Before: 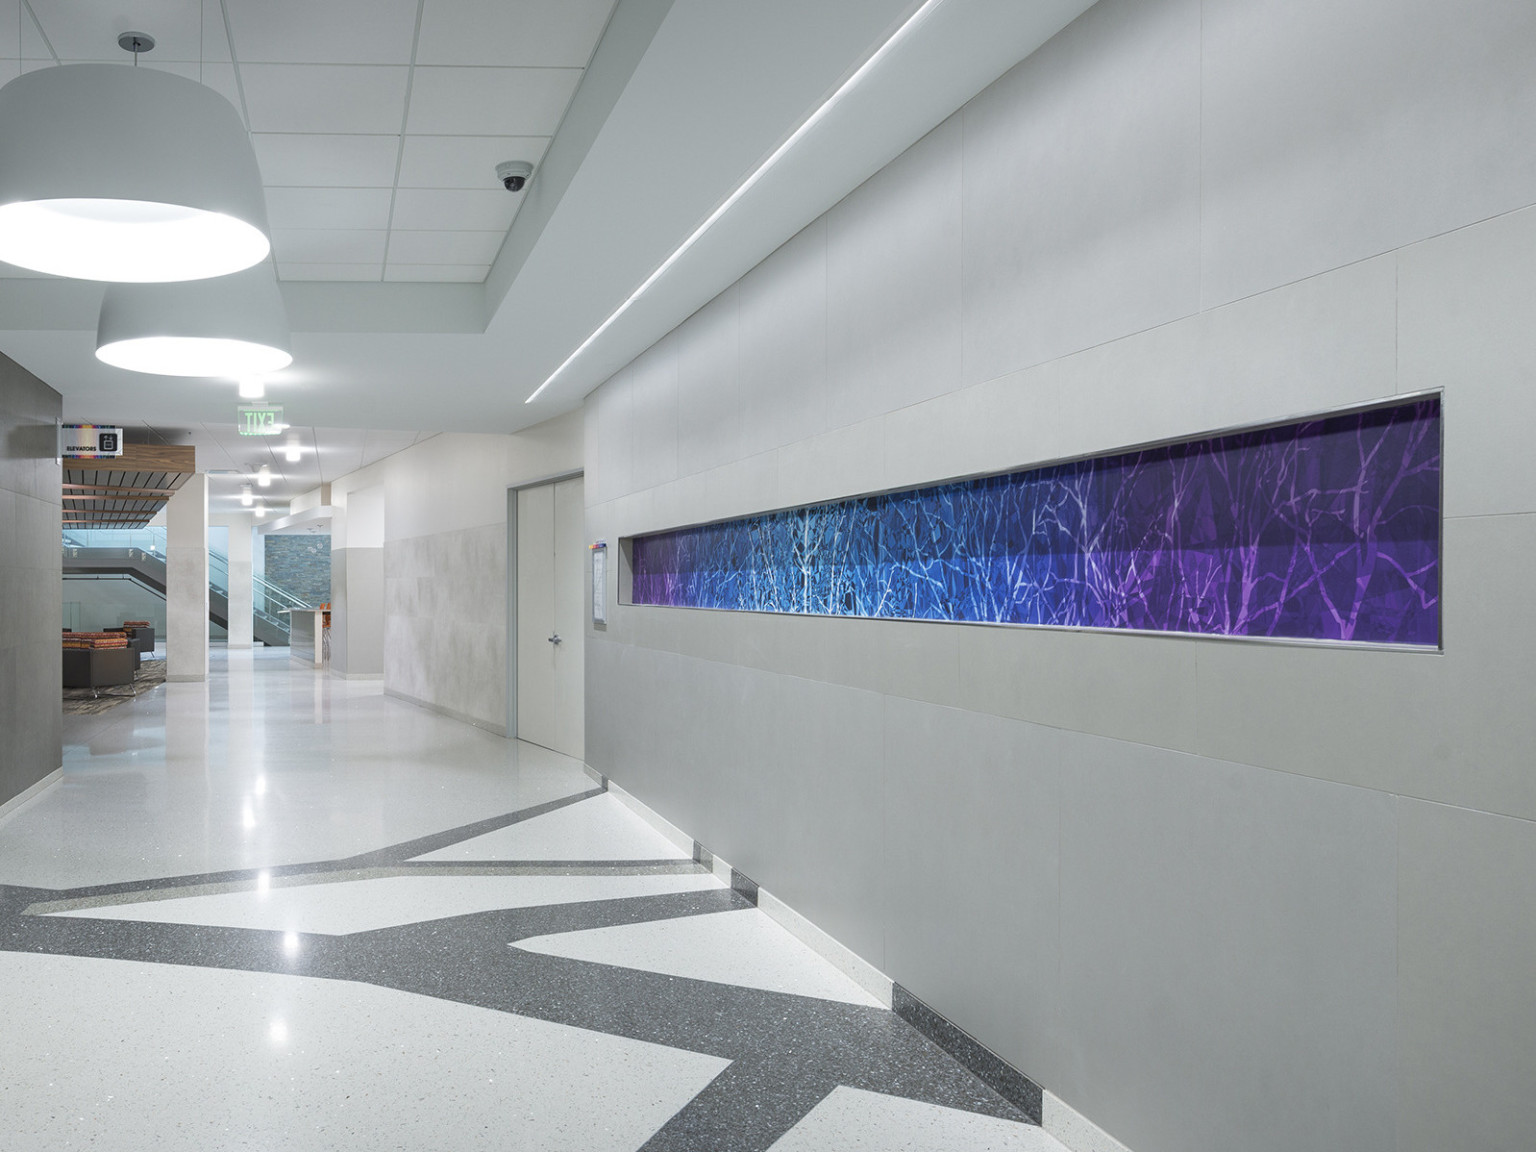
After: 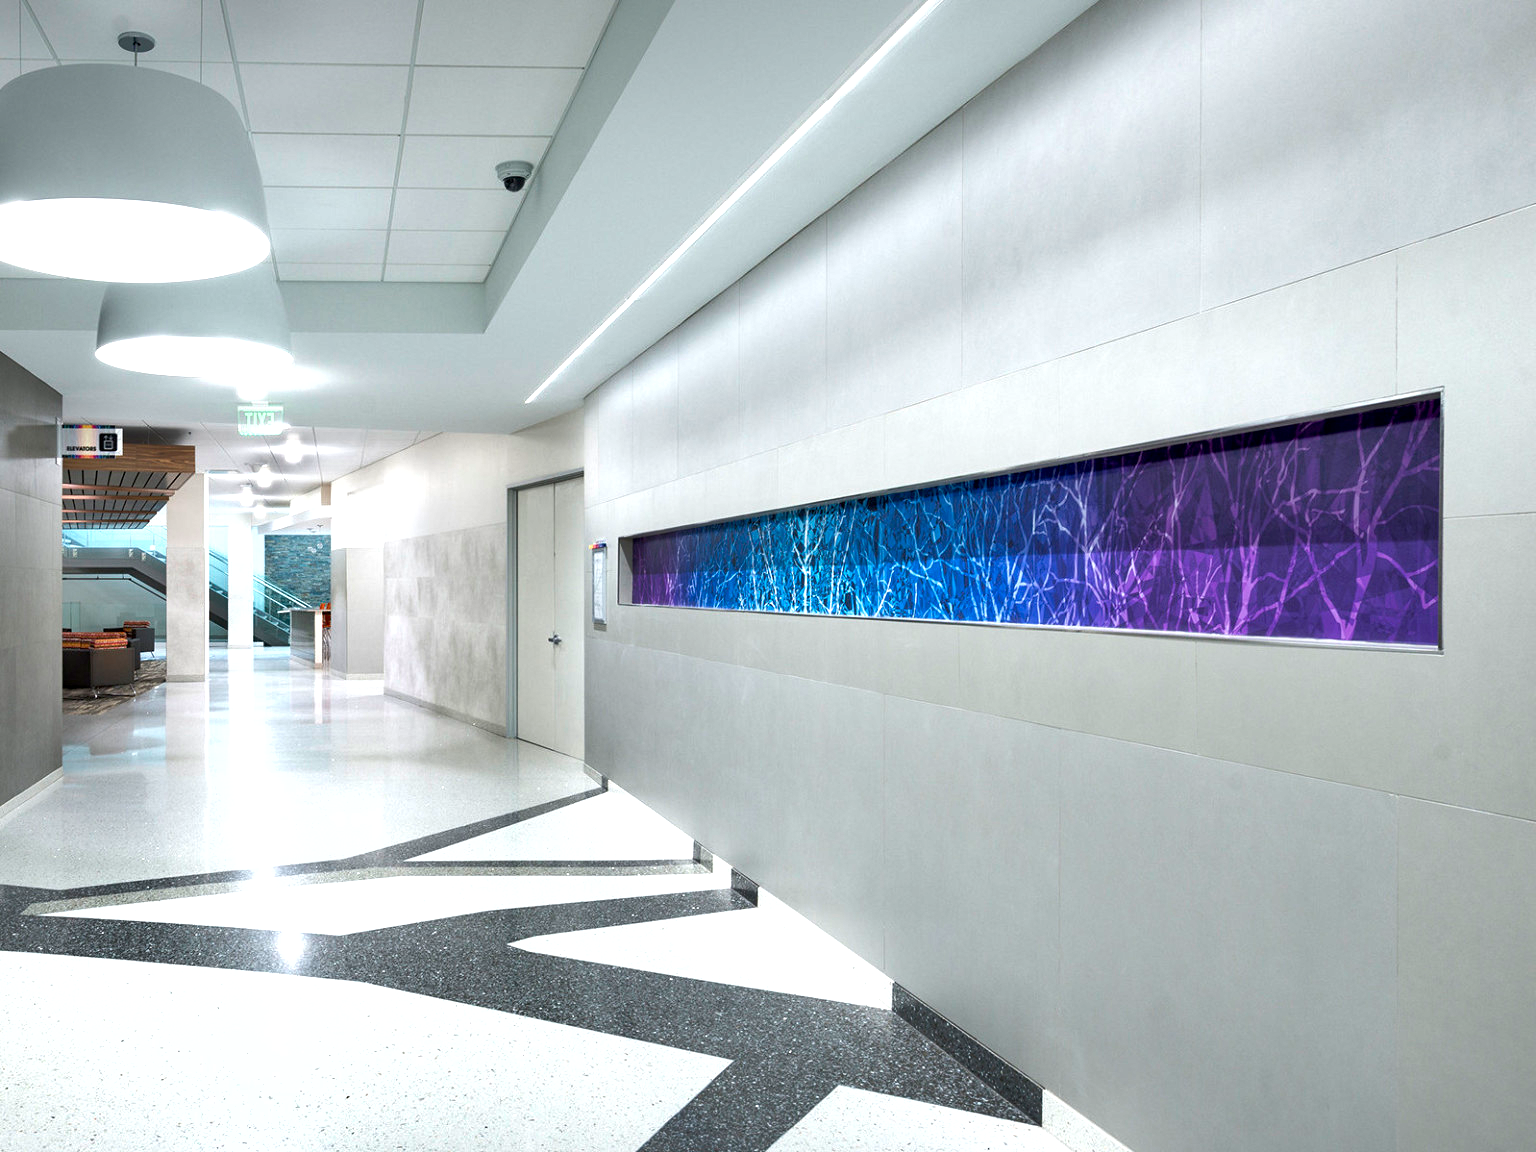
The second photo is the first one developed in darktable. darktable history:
shadows and highlights: white point adjustment 0.835, soften with gaussian
exposure: black level correction 0.009, exposure 0.016 EV, compensate highlight preservation false
tone equalizer: -8 EV -0.773 EV, -7 EV -0.682 EV, -6 EV -0.59 EV, -5 EV -0.386 EV, -3 EV 0.373 EV, -2 EV 0.6 EV, -1 EV 0.688 EV, +0 EV 0.719 EV
